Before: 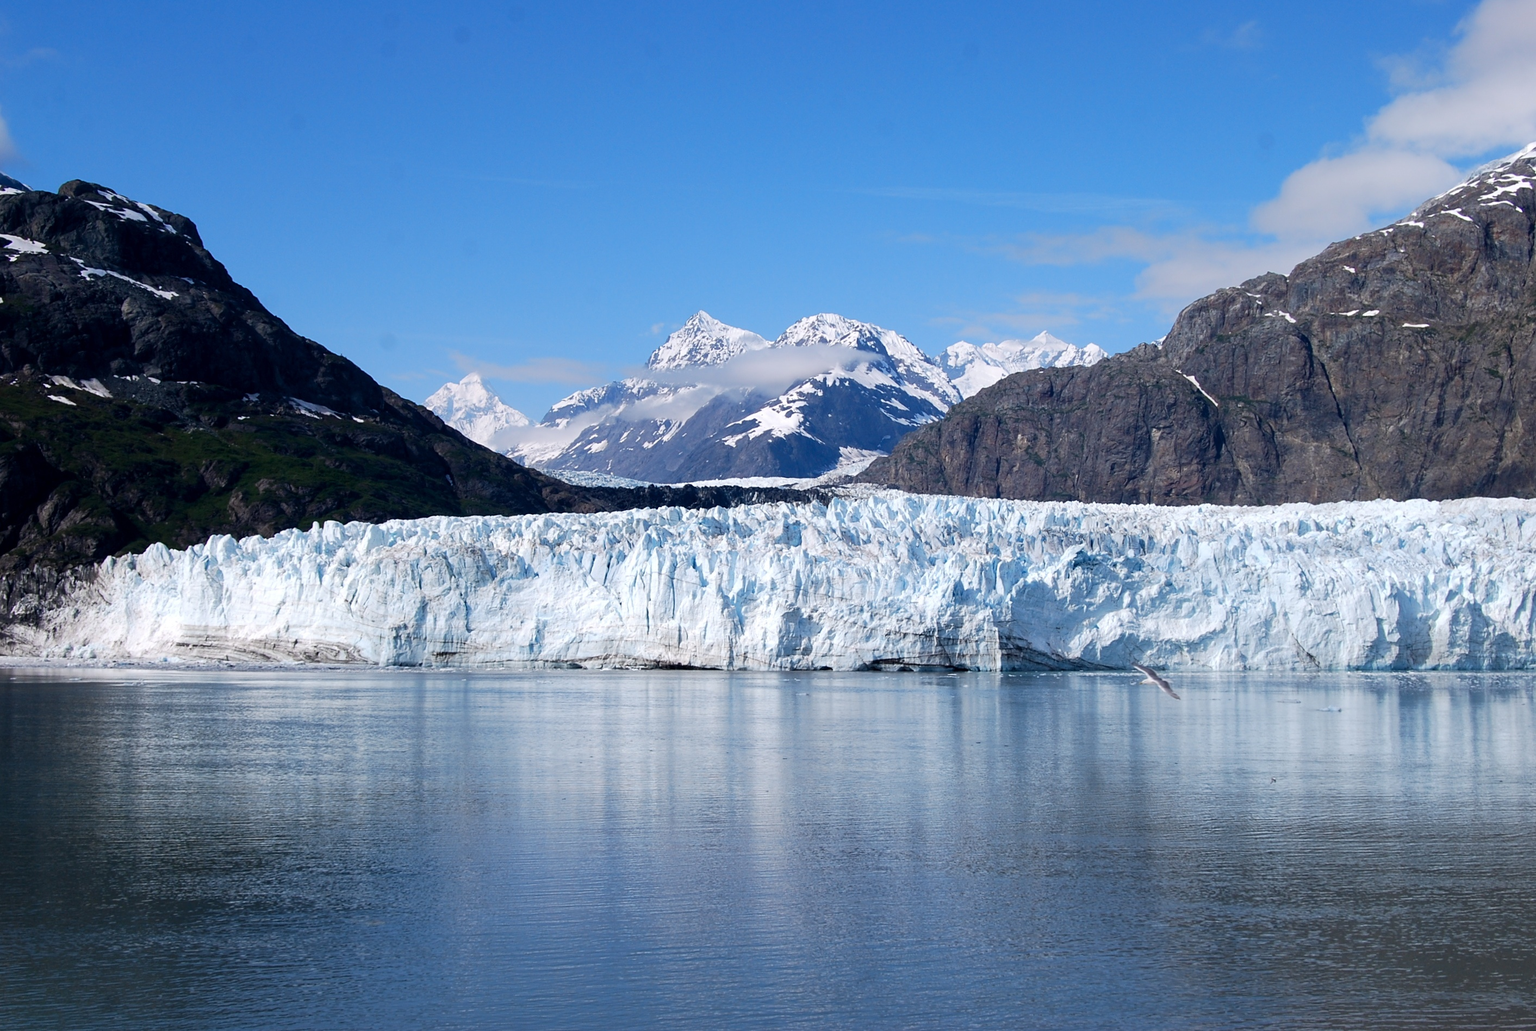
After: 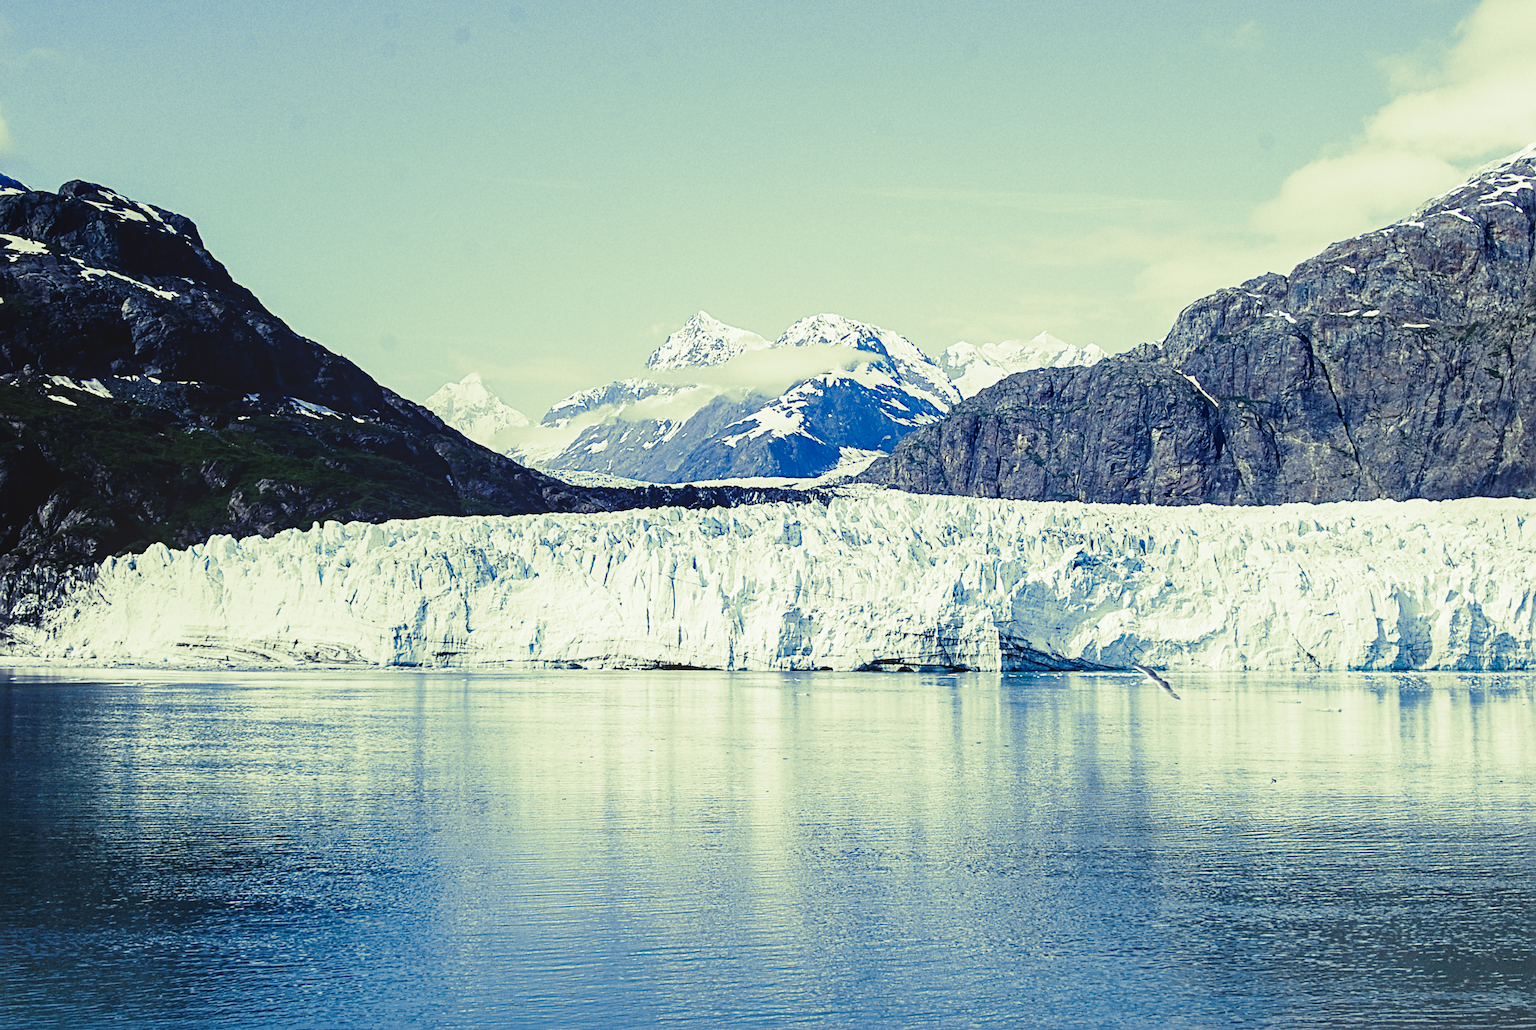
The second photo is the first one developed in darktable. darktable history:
white balance: red 0.925, blue 1.046
base curve: curves: ch0 [(0, 0) (0.028, 0.03) (0.121, 0.232) (0.46, 0.748) (0.859, 0.968) (1, 1)], preserve colors none
split-toning: shadows › hue 290.82°, shadows › saturation 0.34, highlights › saturation 0.38, balance 0, compress 50%
local contrast: on, module defaults
sharpen: radius 4.883
color calibration: illuminant Planckian (black body), x 0.351, y 0.352, temperature 4794.27 K
grain: coarseness 14.57 ISO, strength 8.8%
contrast brightness saturation: contrast -0.1, saturation -0.1
